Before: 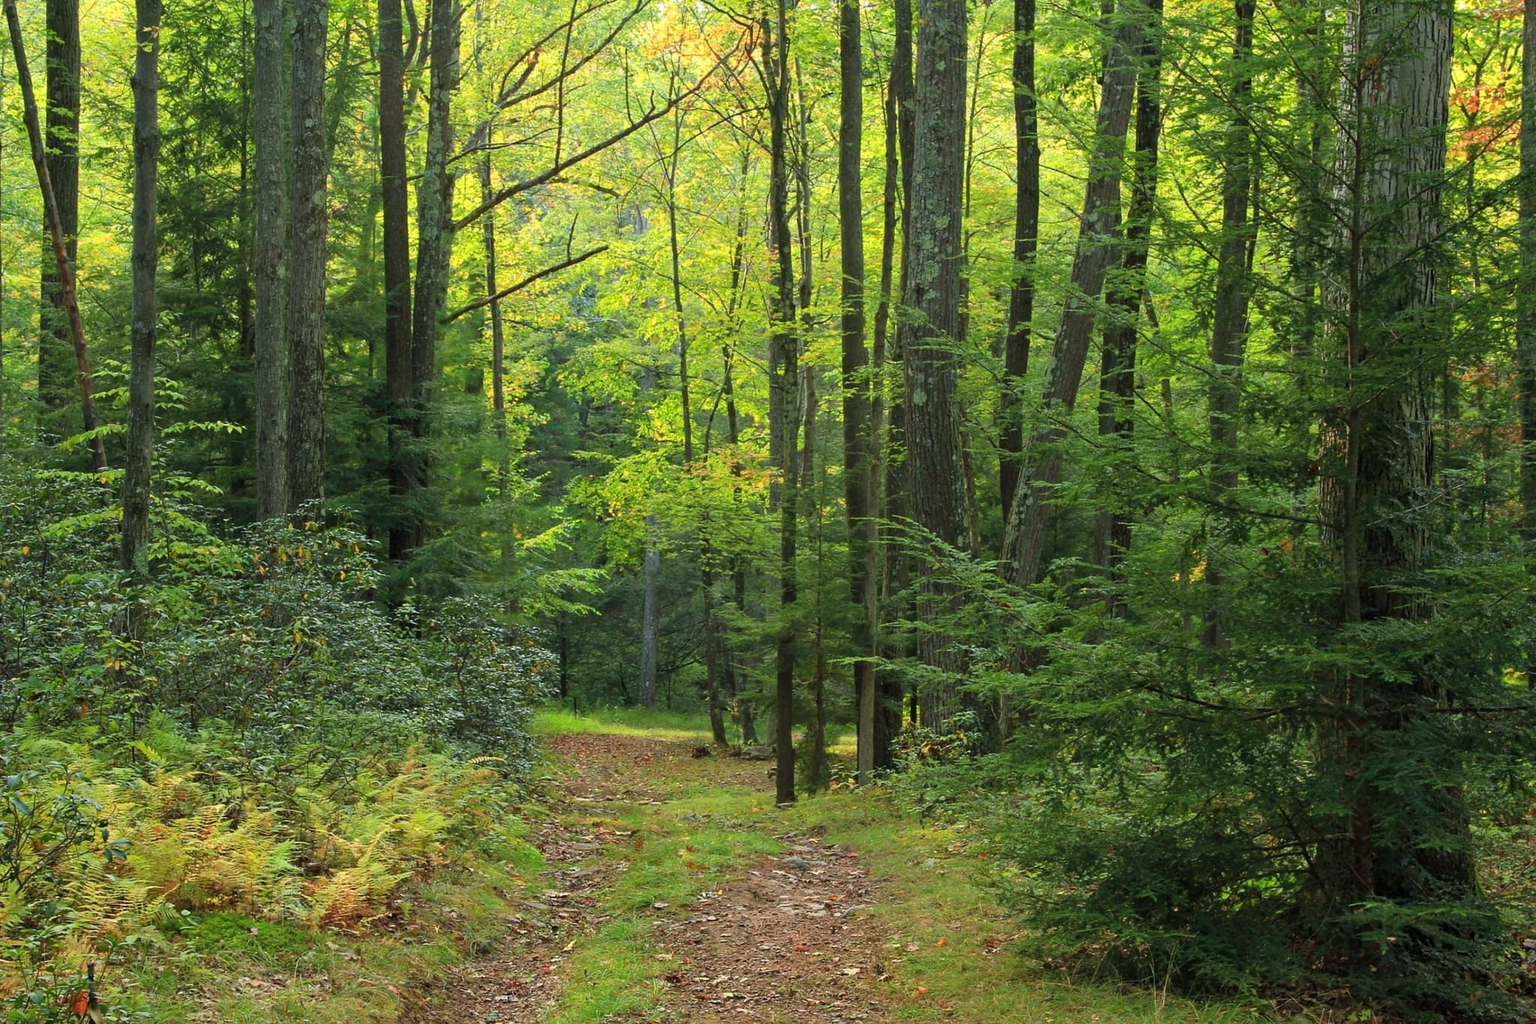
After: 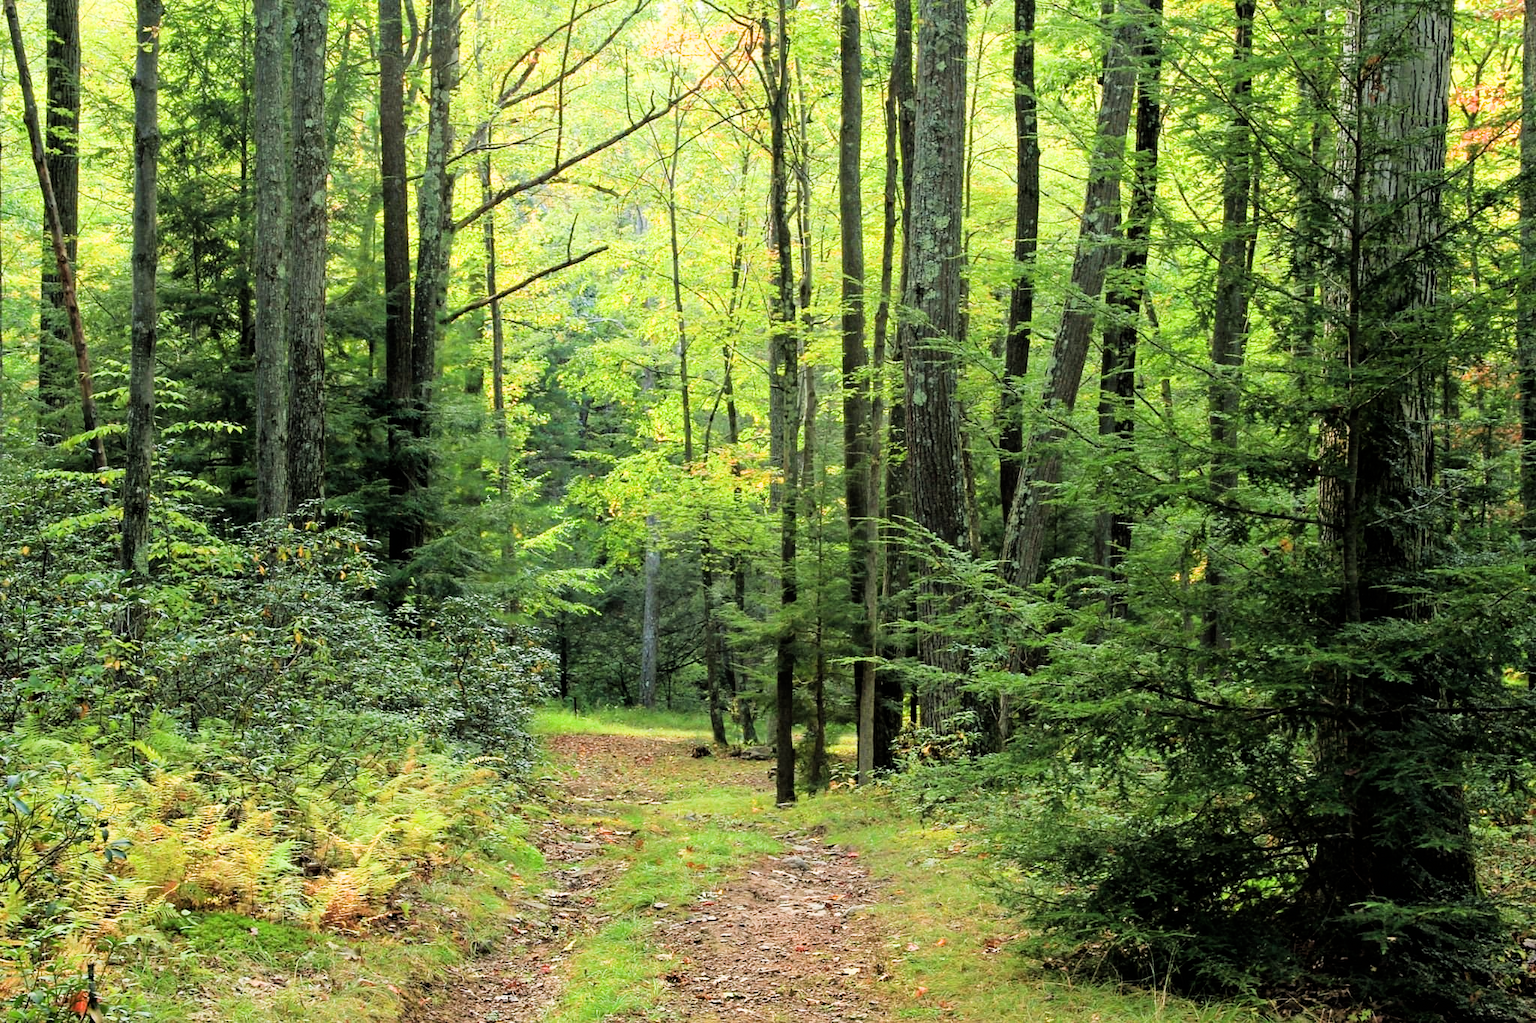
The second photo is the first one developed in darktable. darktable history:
tone equalizer: -8 EV -0.379 EV, -7 EV -0.421 EV, -6 EV -0.32 EV, -5 EV -0.225 EV, -3 EV 0.212 EV, -2 EV 0.351 EV, -1 EV 0.399 EV, +0 EV 0.427 EV
exposure: black level correction 0.001, exposure 0.5 EV, compensate highlight preservation false
filmic rgb: black relative exposure -5.14 EV, white relative exposure 3.56 EV, hardness 3.18, contrast 1.196, highlights saturation mix -49.25%
